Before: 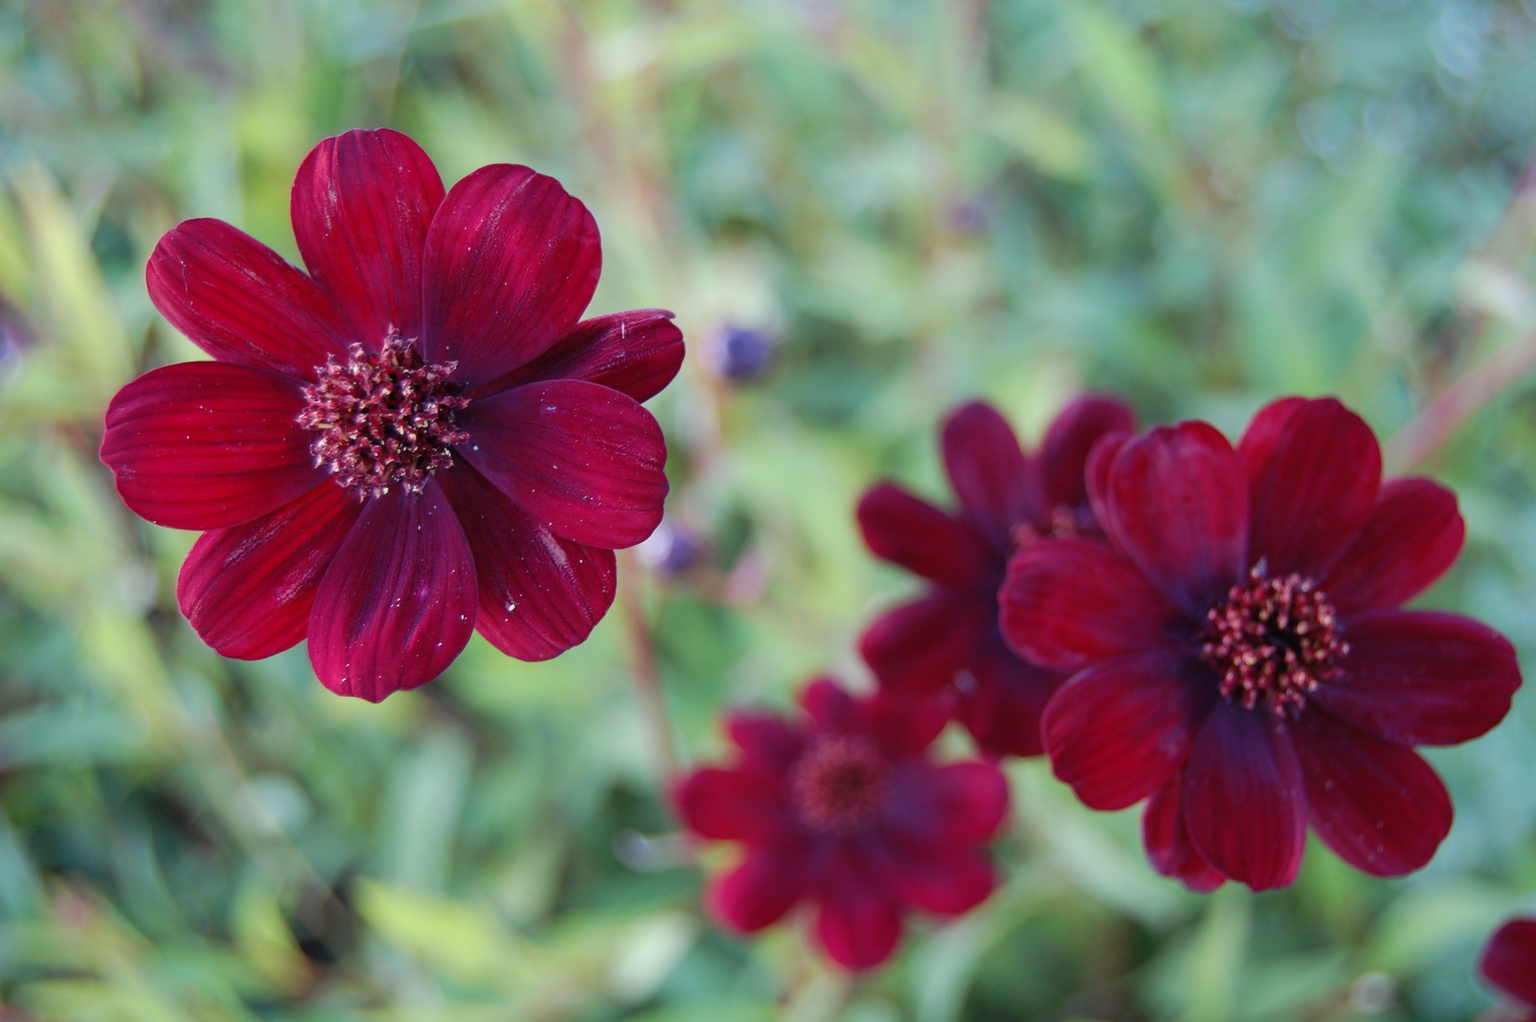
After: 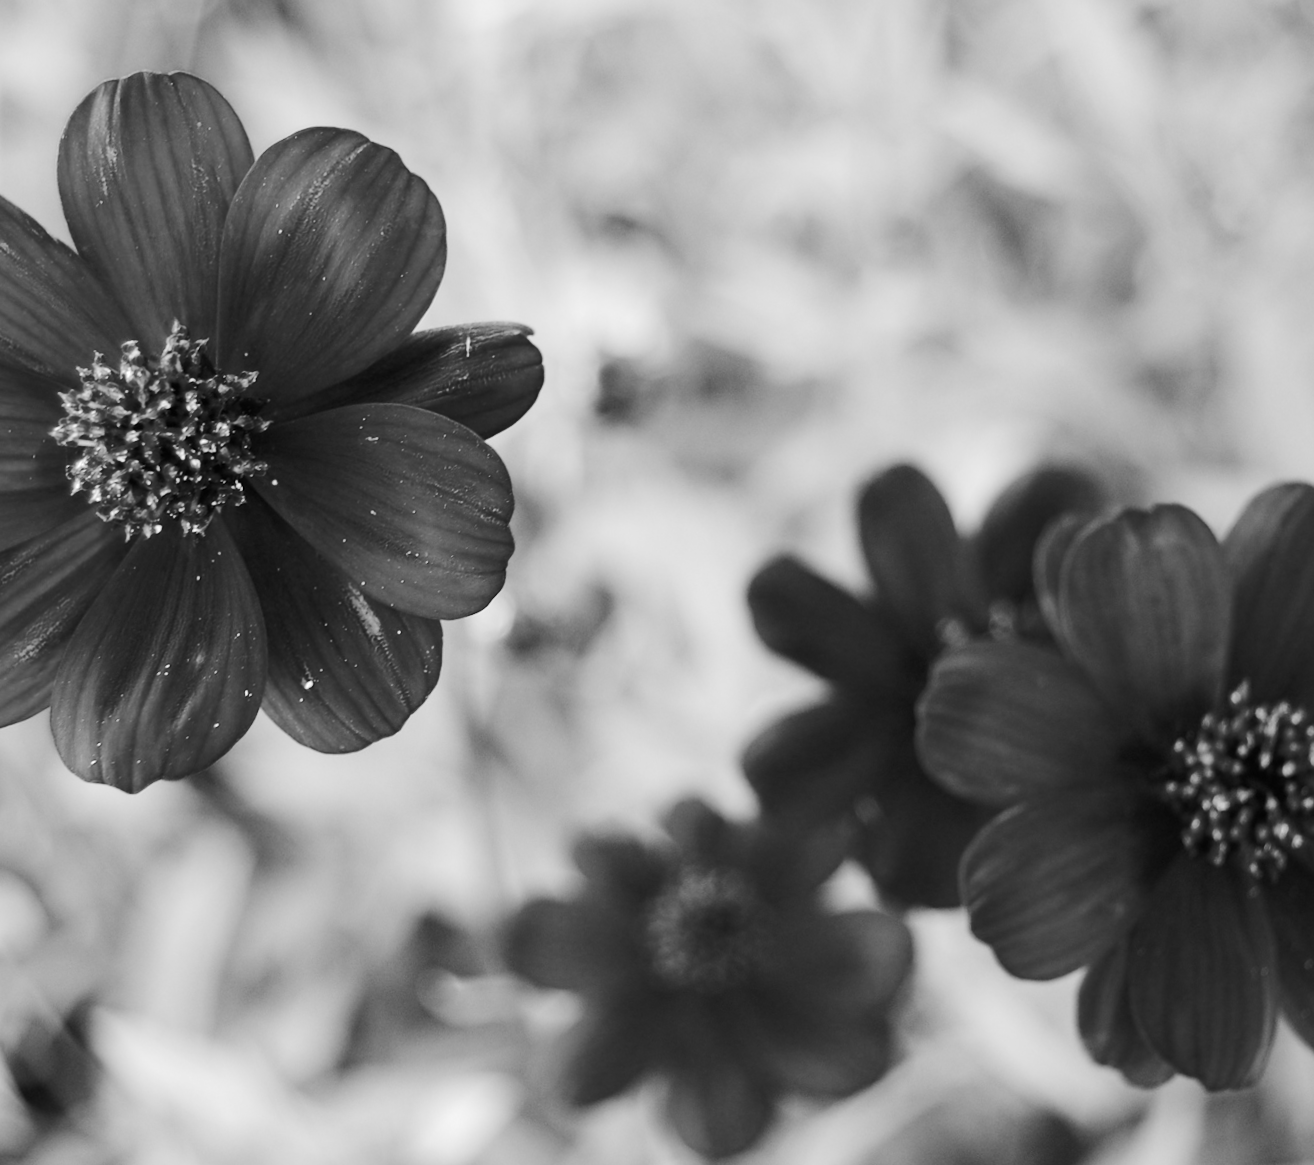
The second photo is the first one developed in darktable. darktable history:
crop and rotate: angle -3.27°, left 14.277%, top 0.028%, right 10.766%, bottom 0.028%
rotate and perspective: rotation 0.174°, lens shift (vertical) 0.013, lens shift (horizontal) 0.019, shear 0.001, automatic cropping original format, crop left 0.007, crop right 0.991, crop top 0.016, crop bottom 0.997
color balance: lift [1, 1.001, 0.999, 1.001], gamma [1, 1.004, 1.007, 0.993], gain [1, 0.991, 0.987, 1.013], contrast 10%, output saturation 120%
rgb curve: curves: ch0 [(0, 0) (0.284, 0.292) (0.505, 0.644) (1, 1)]; ch1 [(0, 0) (0.284, 0.292) (0.505, 0.644) (1, 1)]; ch2 [(0, 0) (0.284, 0.292) (0.505, 0.644) (1, 1)], compensate middle gray true
color contrast: green-magenta contrast 0, blue-yellow contrast 0
color zones: curves: ch1 [(0.113, 0.438) (0.75, 0.5)]; ch2 [(0.12, 0.526) (0.75, 0.5)]
